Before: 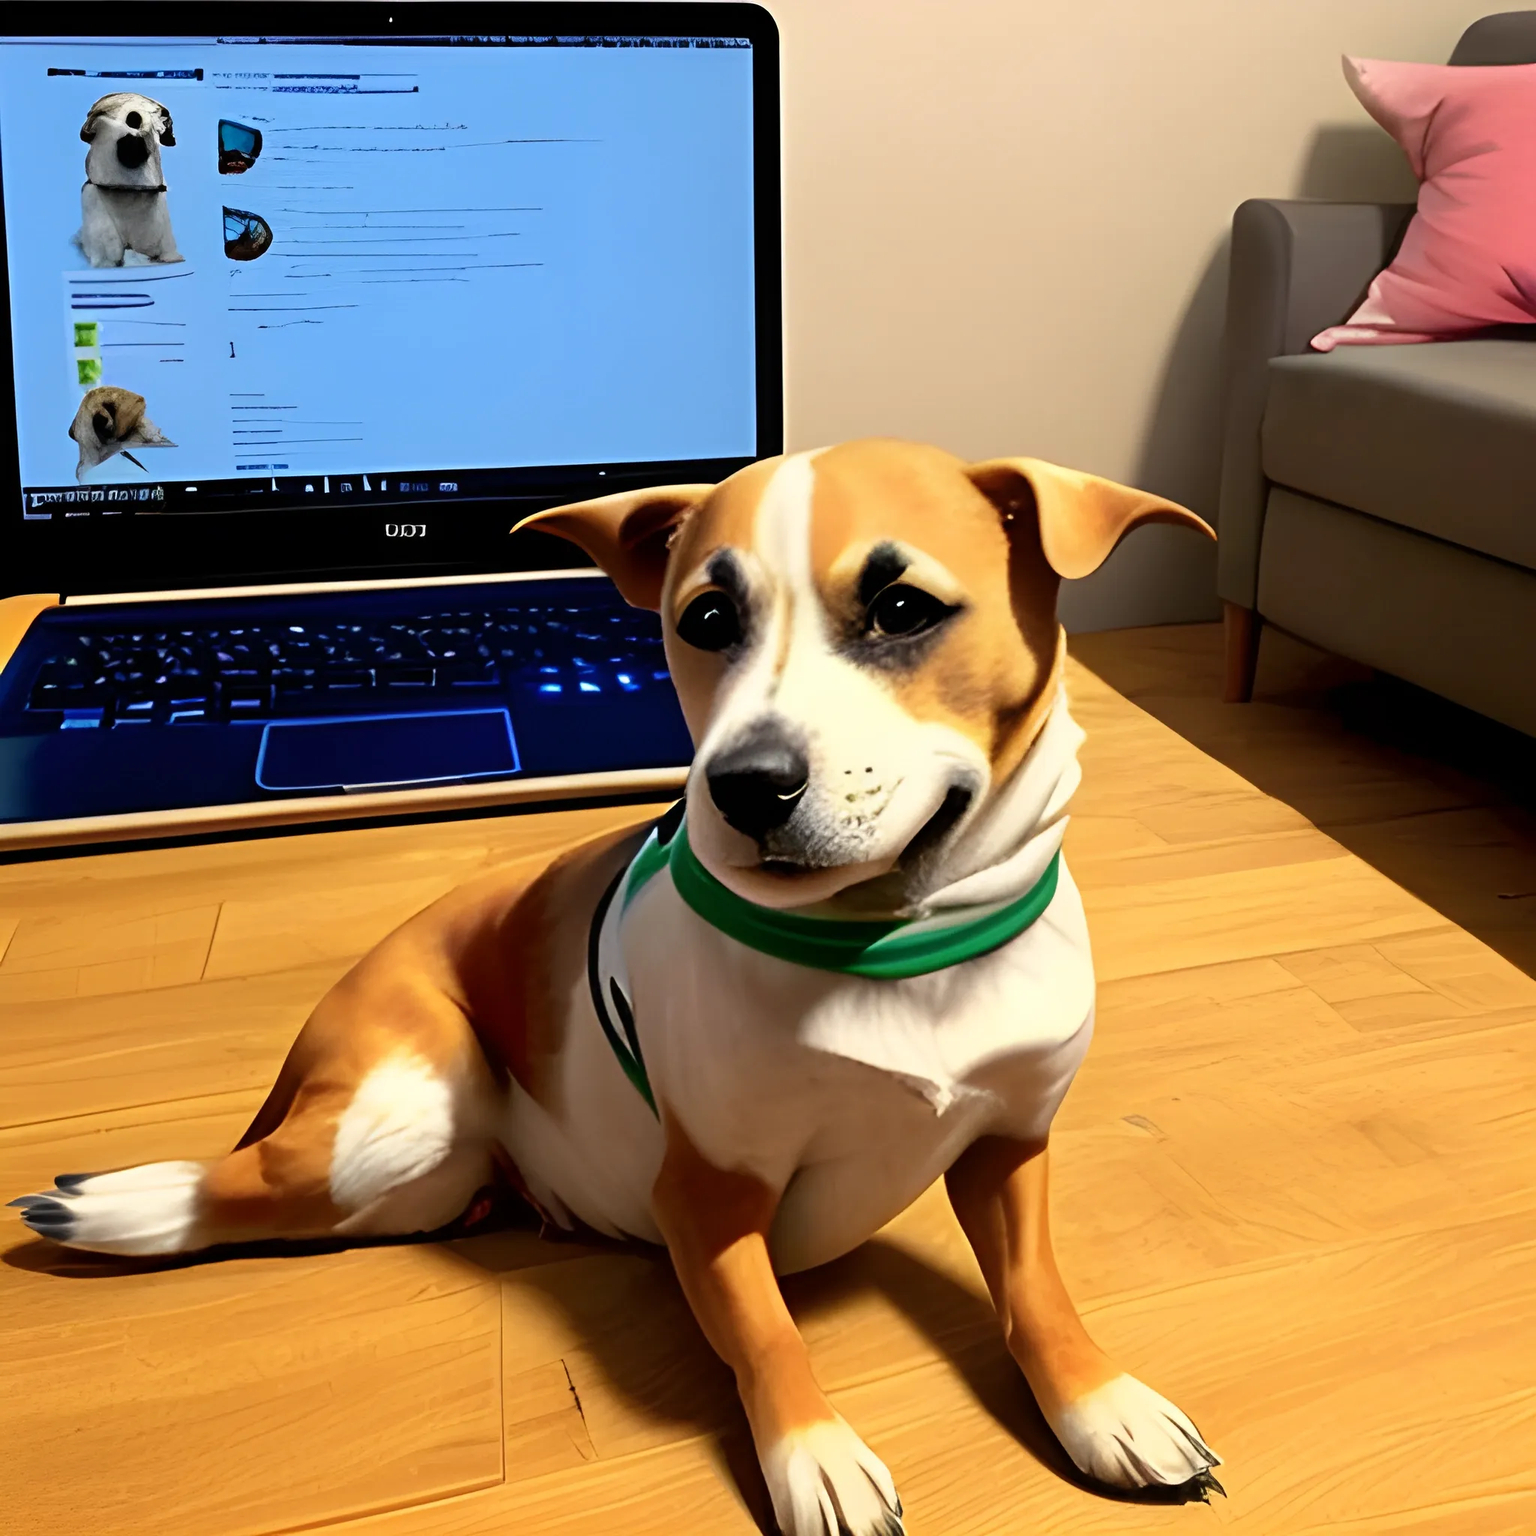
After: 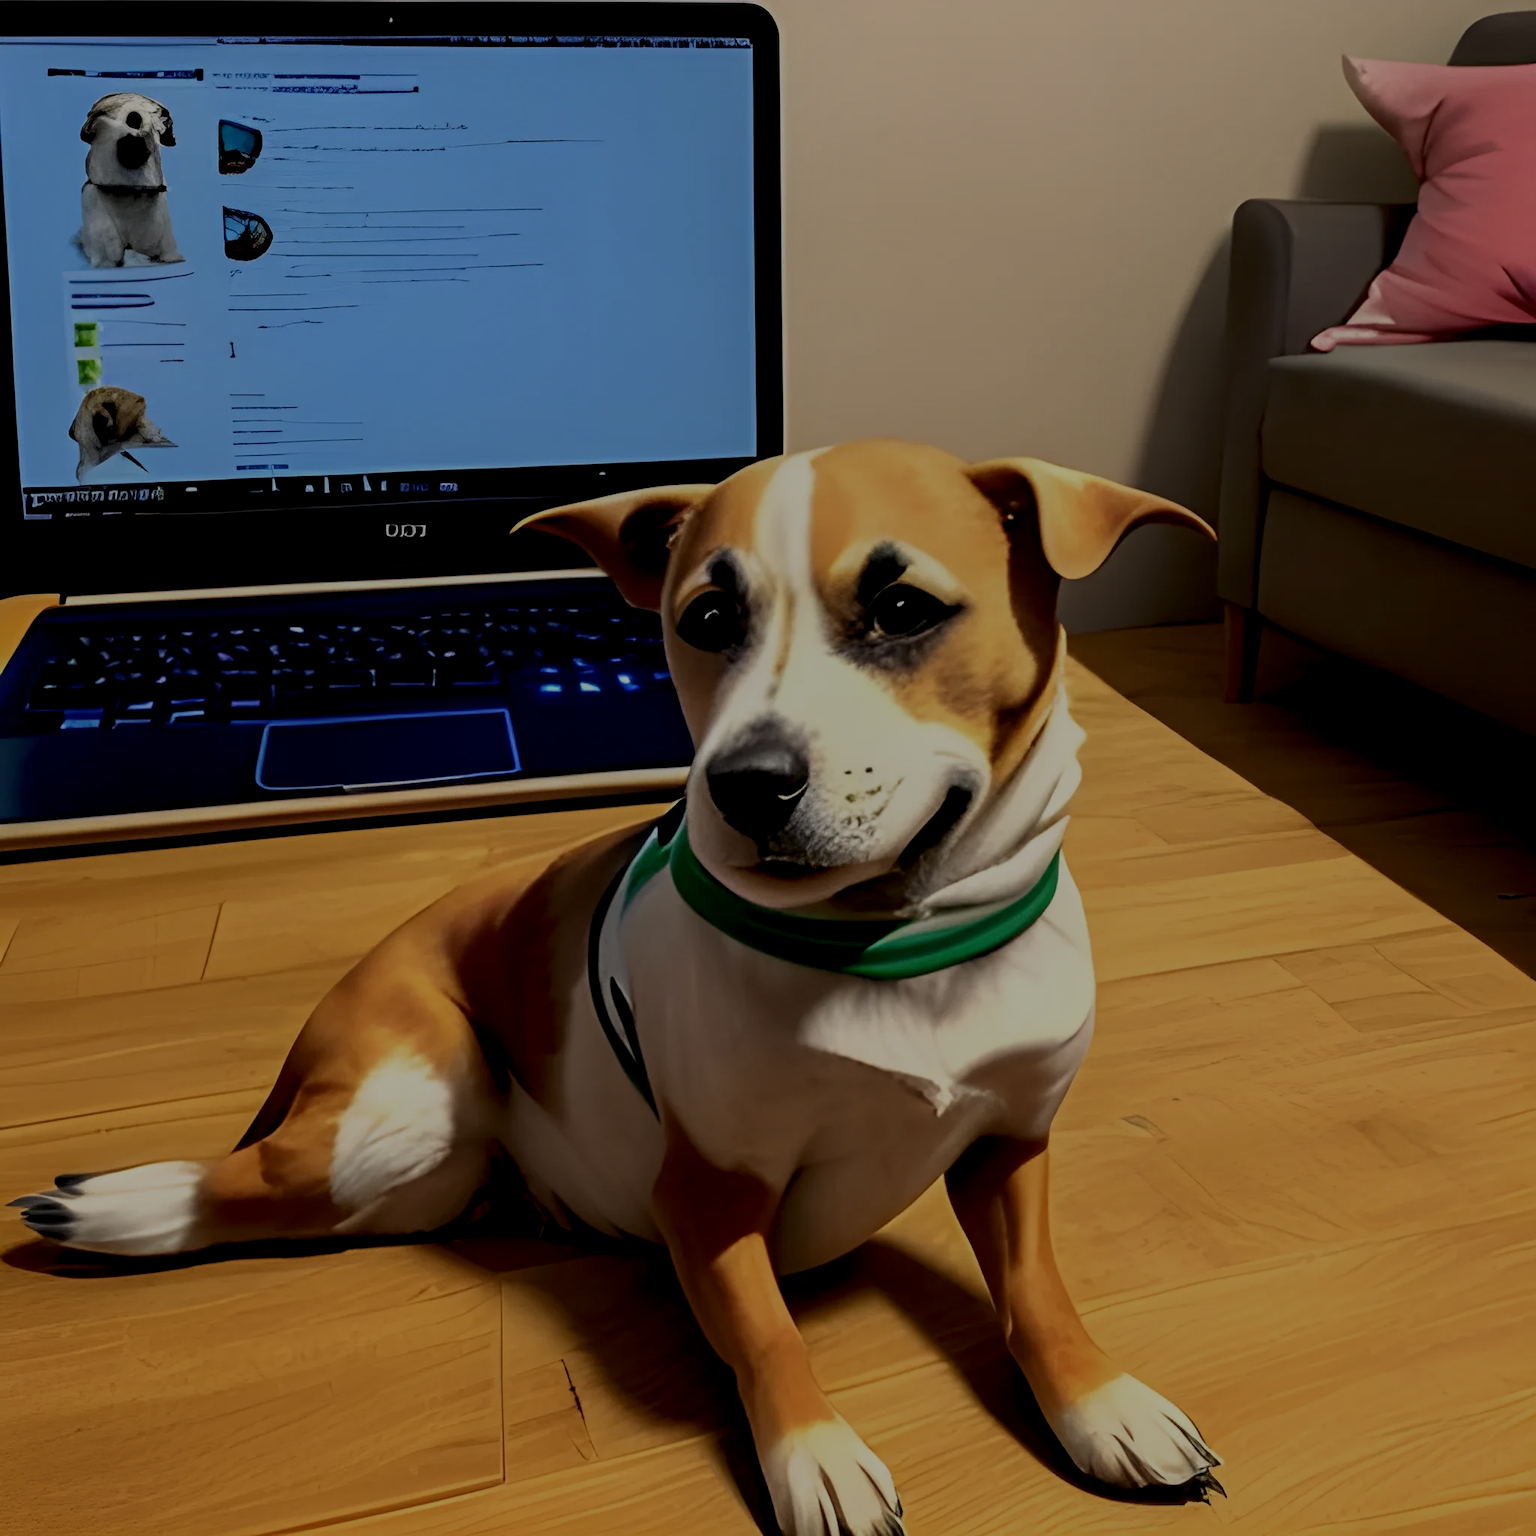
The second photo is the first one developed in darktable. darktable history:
exposure: exposure -1.468 EV, compensate highlight preservation false
local contrast: detail 130%
